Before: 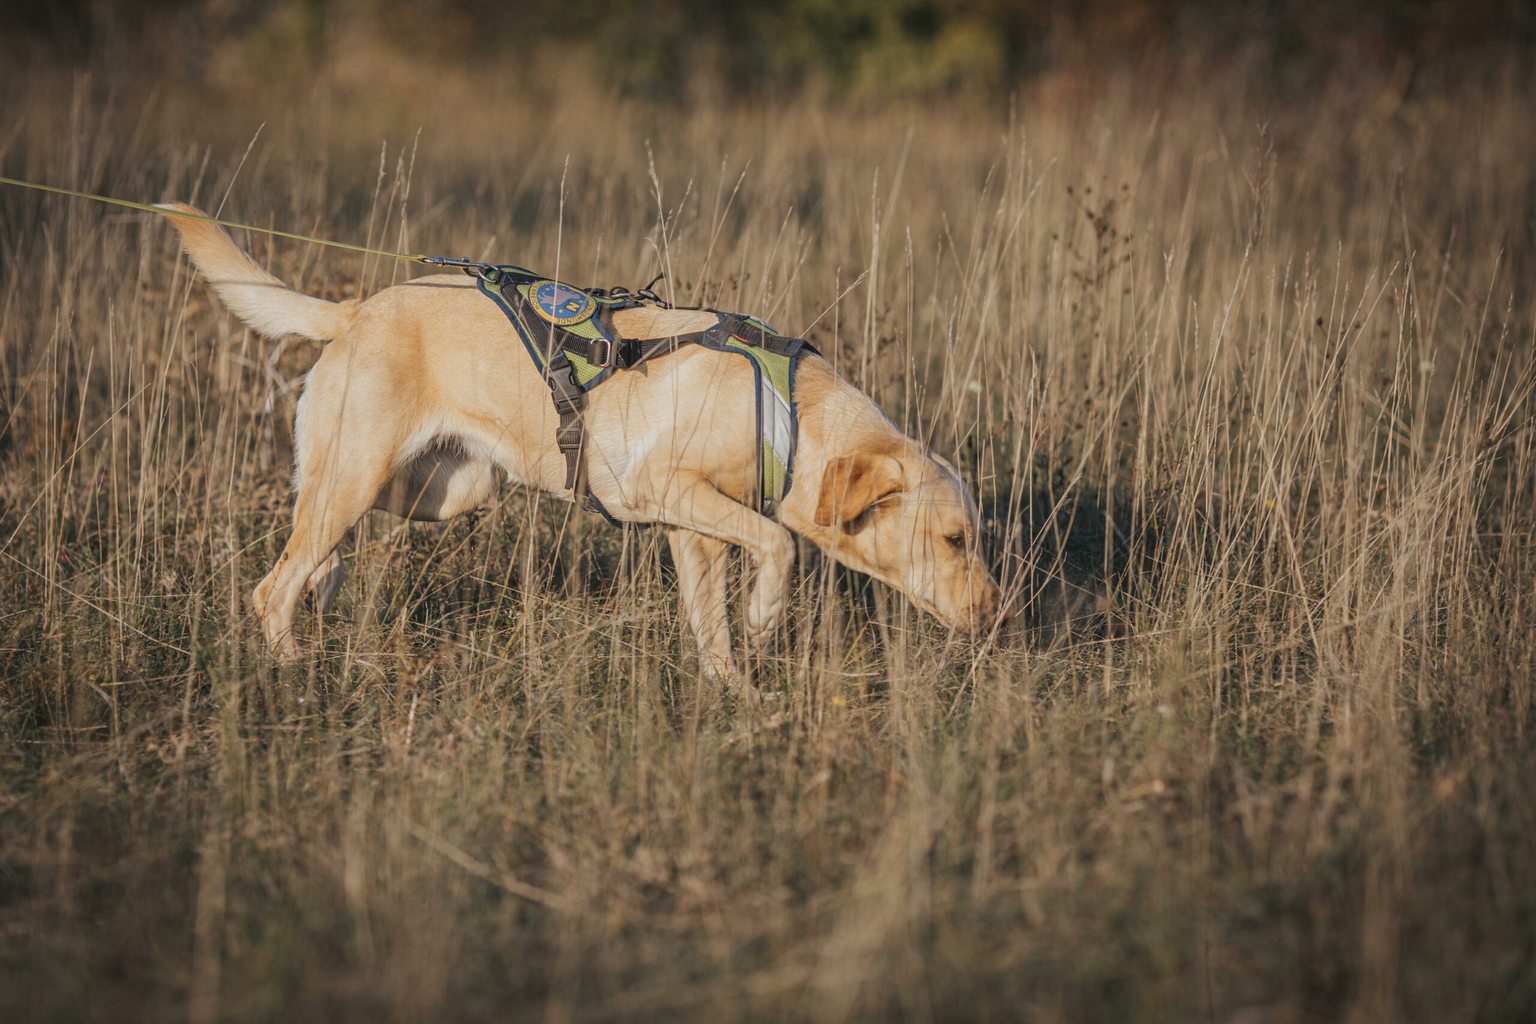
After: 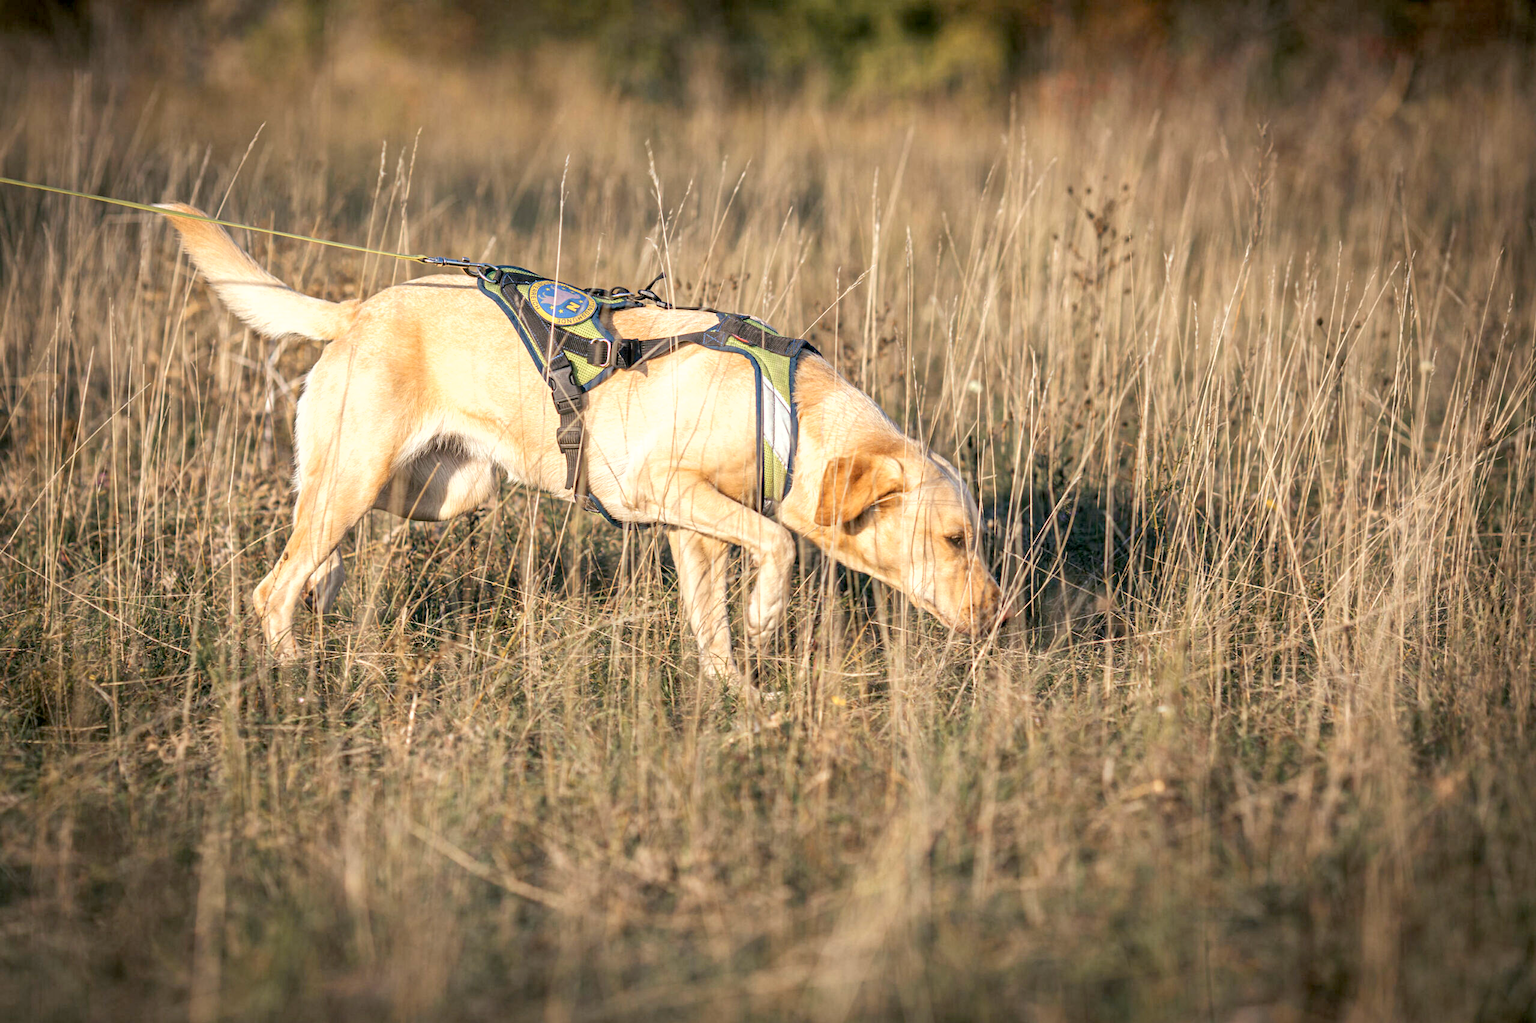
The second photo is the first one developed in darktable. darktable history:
shadows and highlights: shadows 25.6, highlights -25.93
exposure: black level correction 0.01, exposure 1 EV, compensate highlight preservation false
